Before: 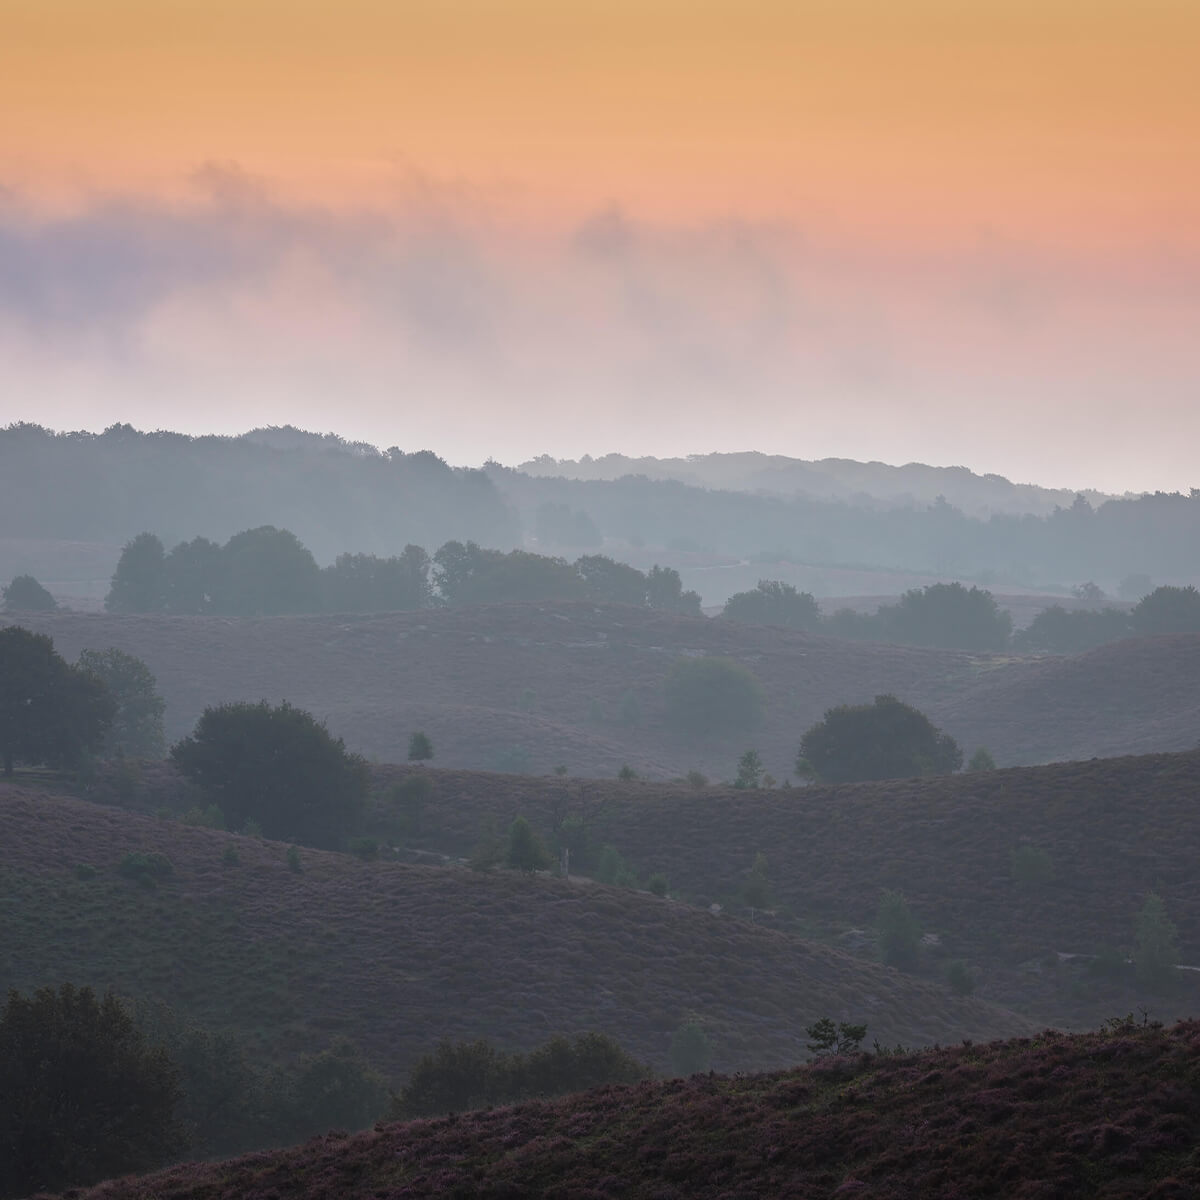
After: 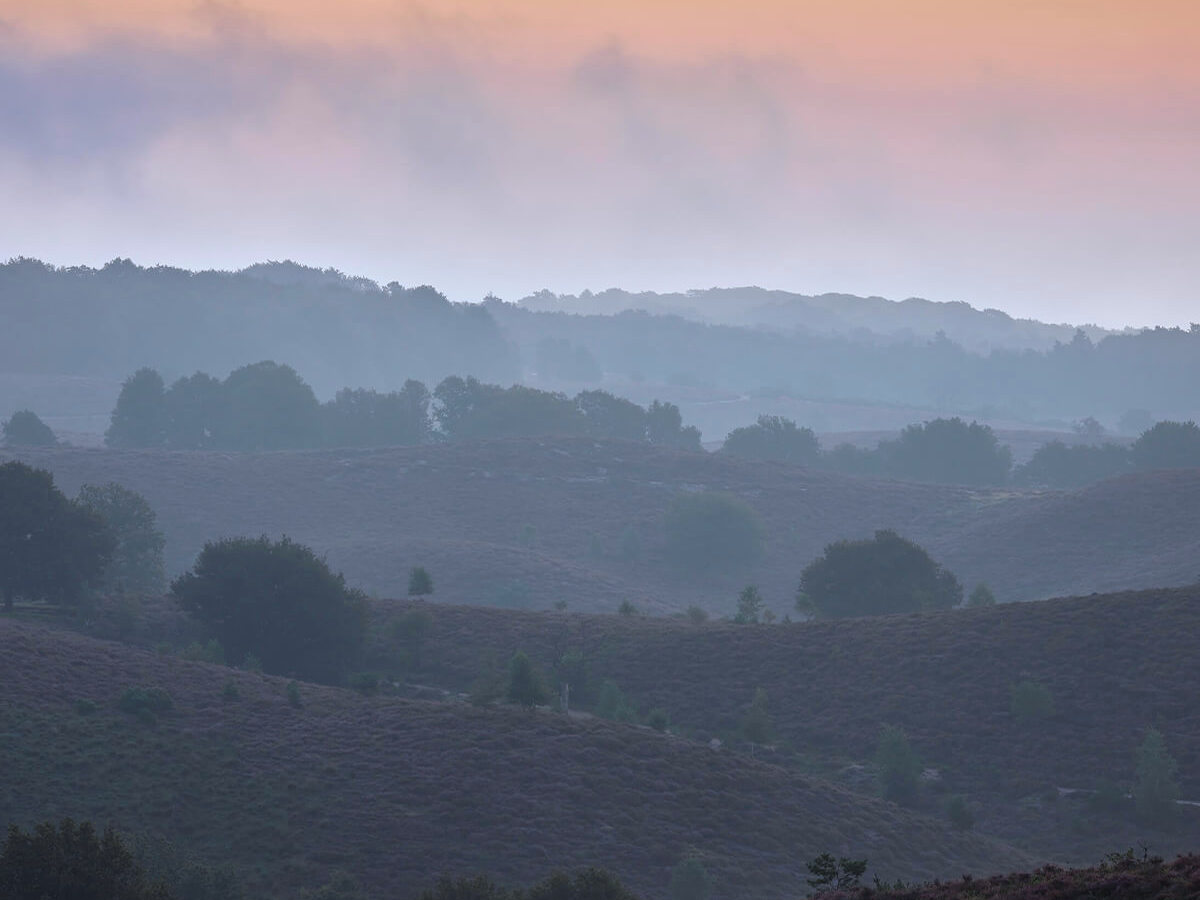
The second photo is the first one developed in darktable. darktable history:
color calibration: x 0.37, y 0.382, temperature 4313.32 K
crop: top 13.819%, bottom 11.169%
white balance: emerald 1
contrast brightness saturation: saturation -0.04
